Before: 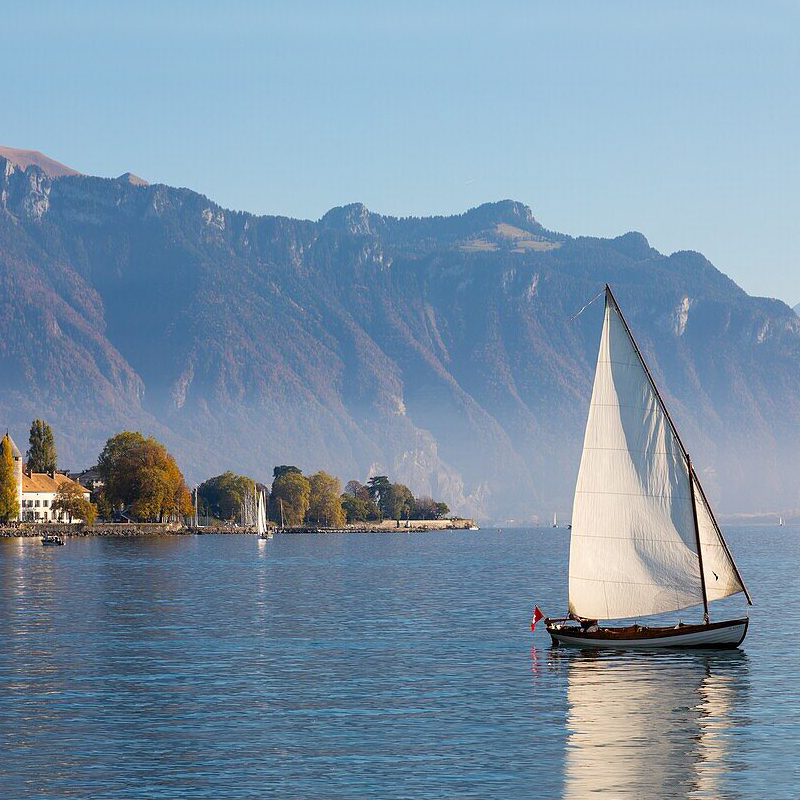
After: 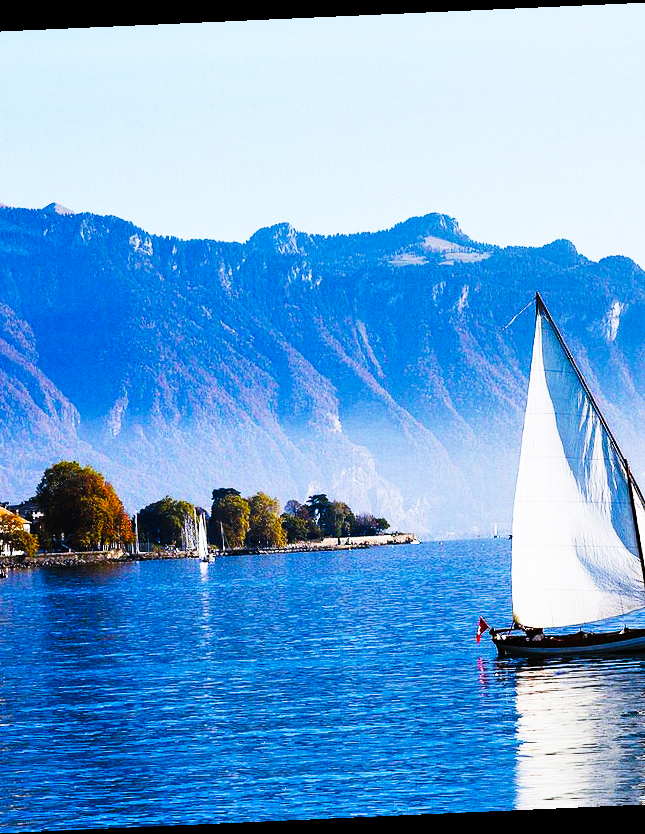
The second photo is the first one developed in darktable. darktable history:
rotate and perspective: rotation -2.56°, automatic cropping off
shadows and highlights: shadows 35, highlights -35, soften with gaussian
crop: left 9.88%, right 12.664%
white balance: red 0.926, green 1.003, blue 1.133
grain: coarseness 0.47 ISO
tone curve: curves: ch0 [(0, 0) (0.003, 0.006) (0.011, 0.008) (0.025, 0.011) (0.044, 0.015) (0.069, 0.019) (0.1, 0.023) (0.136, 0.03) (0.177, 0.042) (0.224, 0.065) (0.277, 0.103) (0.335, 0.177) (0.399, 0.294) (0.468, 0.463) (0.543, 0.639) (0.623, 0.805) (0.709, 0.909) (0.801, 0.967) (0.898, 0.989) (1, 1)], preserve colors none
